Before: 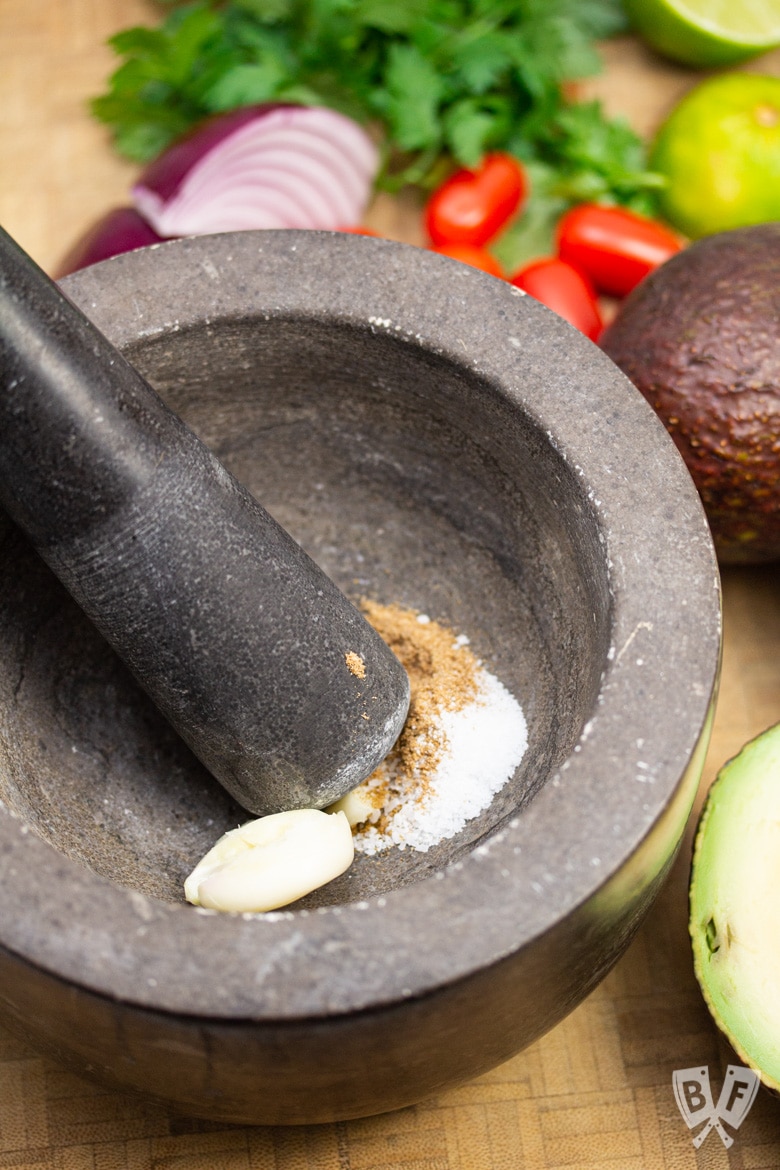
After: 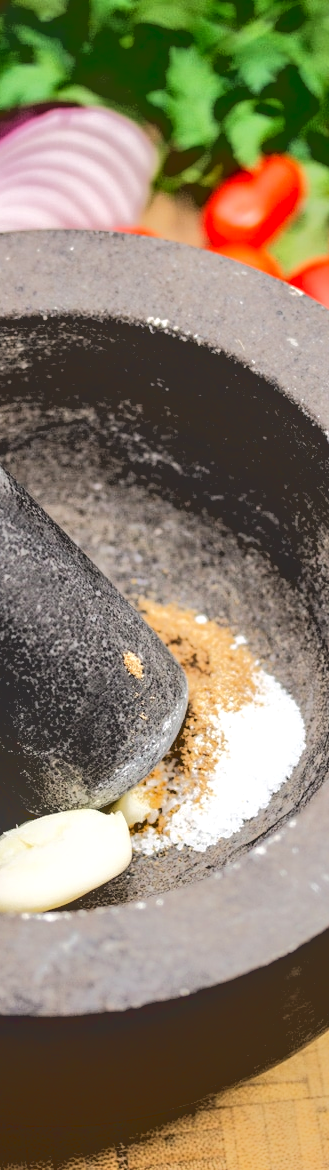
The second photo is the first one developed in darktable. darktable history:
crop: left 28.583%, right 29.231%
base curve: curves: ch0 [(0.065, 0.026) (0.236, 0.358) (0.53, 0.546) (0.777, 0.841) (0.924, 0.992)], preserve colors average RGB
local contrast: on, module defaults
